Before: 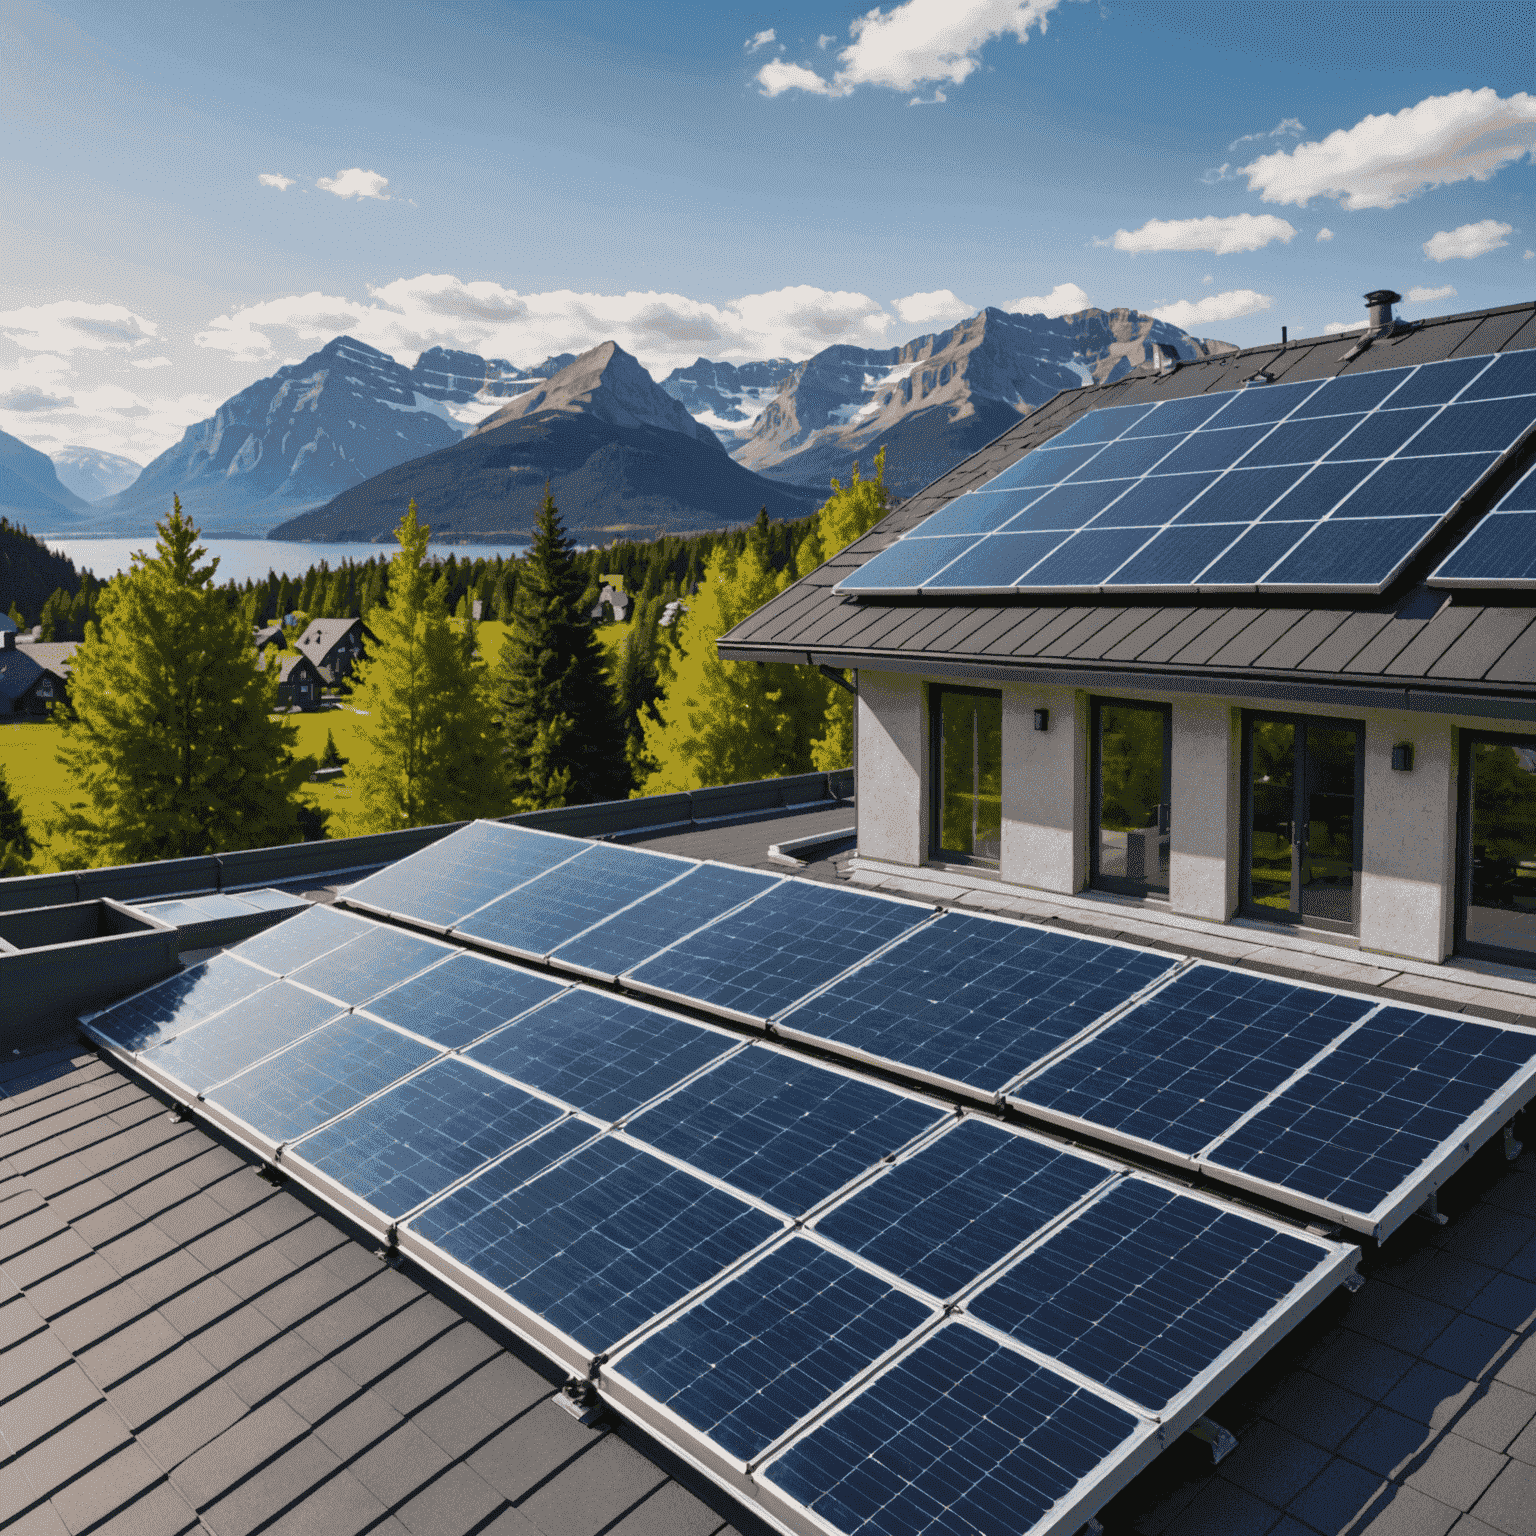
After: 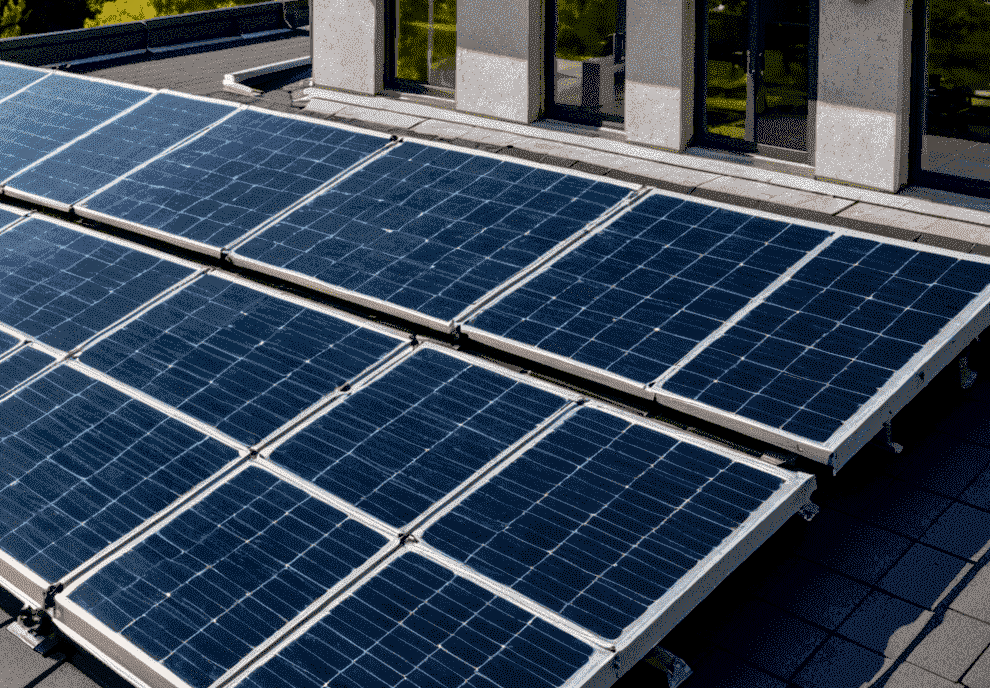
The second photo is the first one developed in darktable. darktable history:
tone equalizer: on, module defaults
crop and rotate: left 35.509%, top 50.238%, bottom 4.934%
exposure: black level correction 0.009, exposure 0.014 EV, compensate highlight preservation false
local contrast: highlights 100%, shadows 100%, detail 200%, midtone range 0.2
